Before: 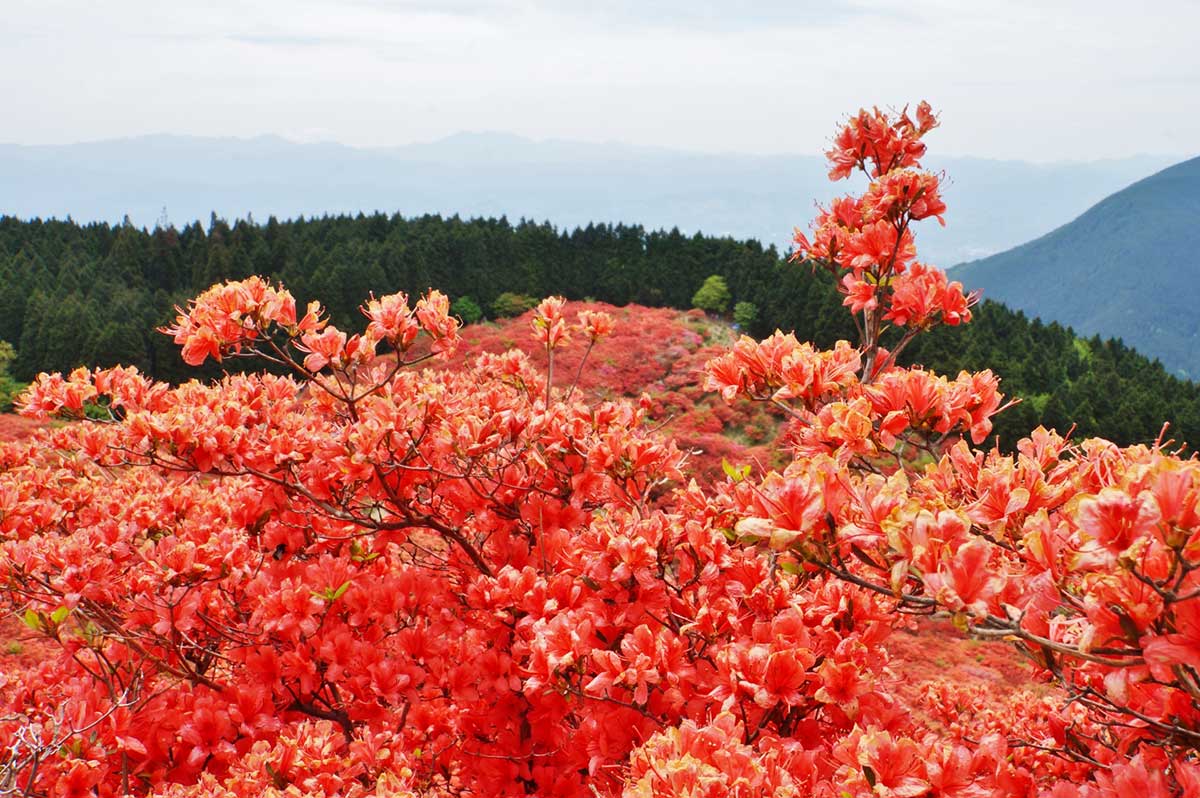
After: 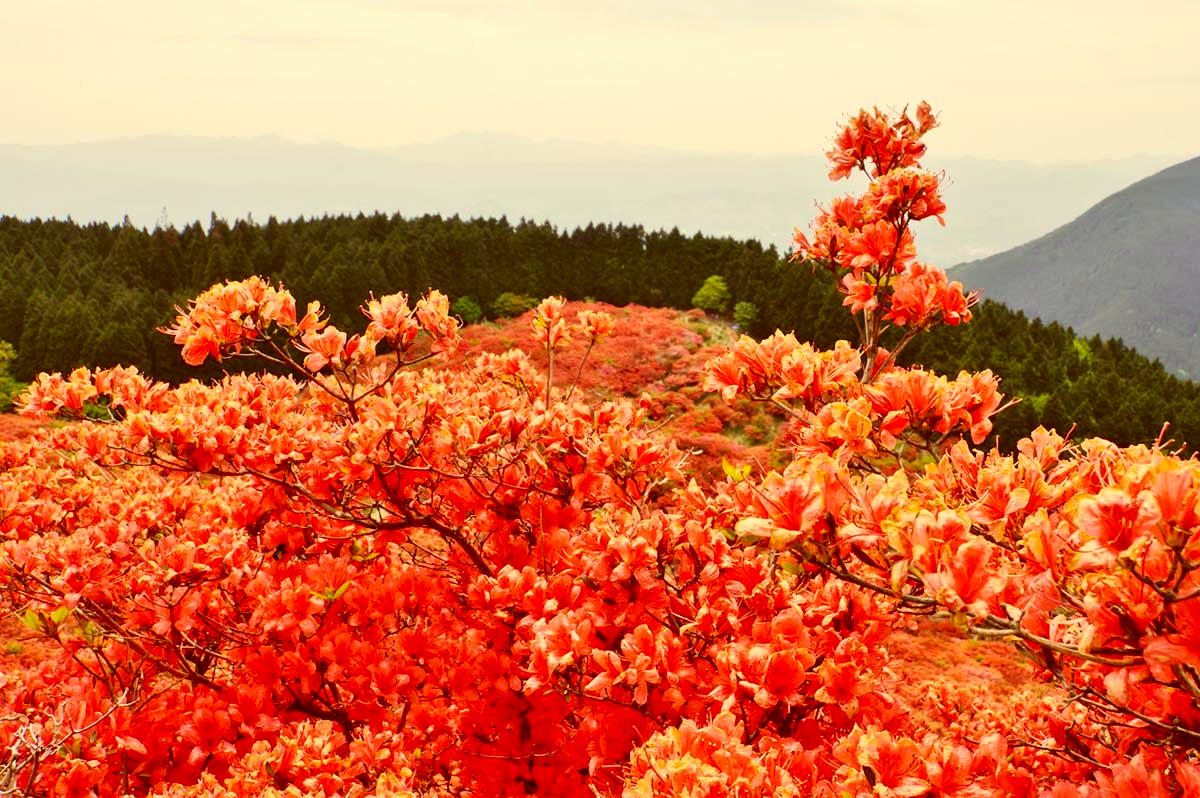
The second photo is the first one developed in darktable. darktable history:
contrast brightness saturation: contrast 0.15, brightness 0.05
color correction: highlights a* 1.12, highlights b* 24.26, shadows a* 15.58, shadows b* 24.26
